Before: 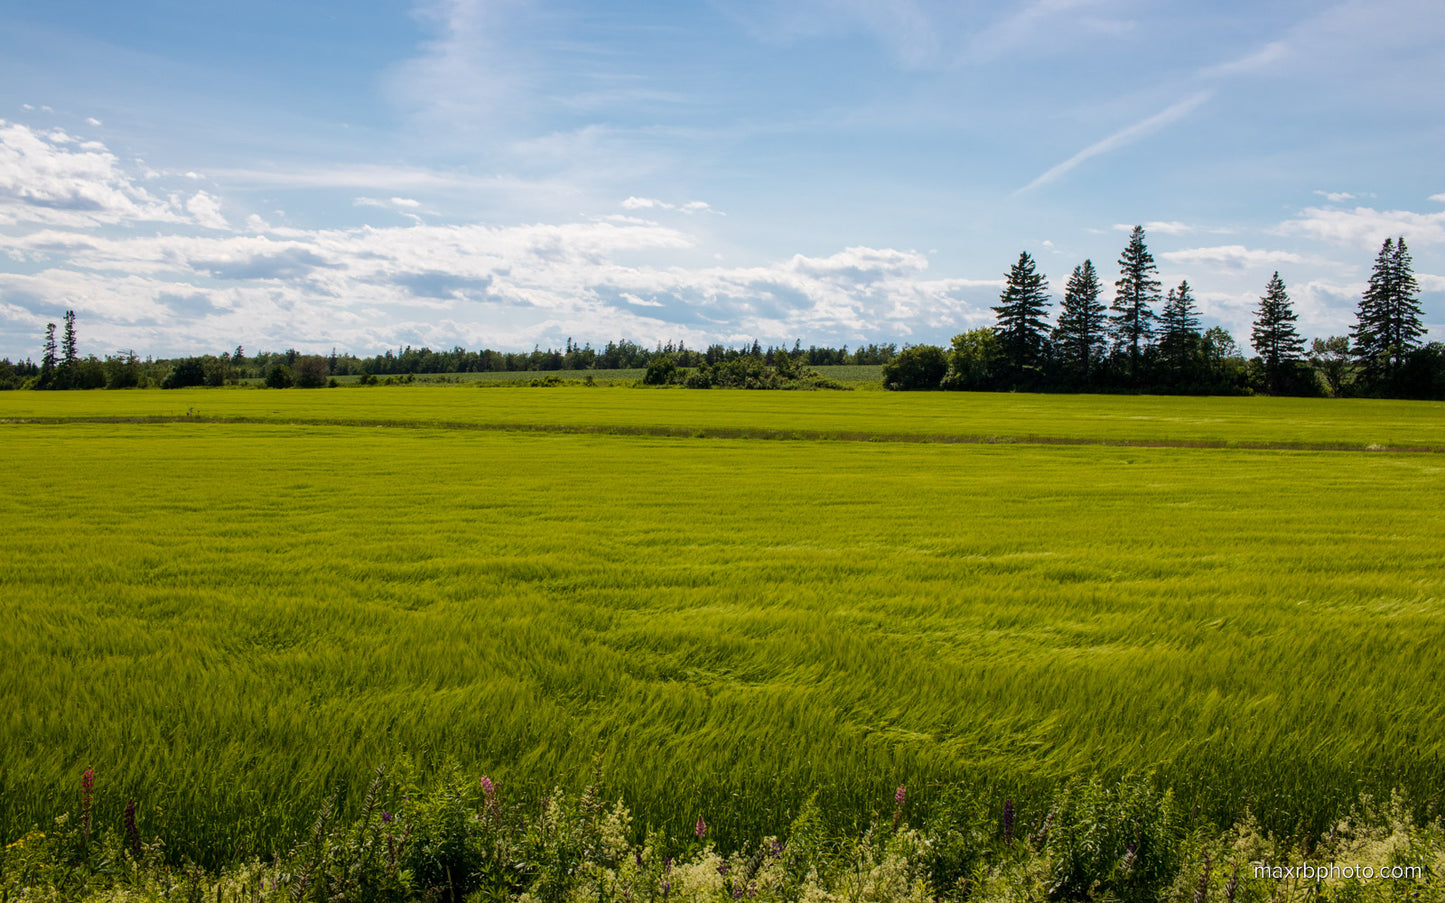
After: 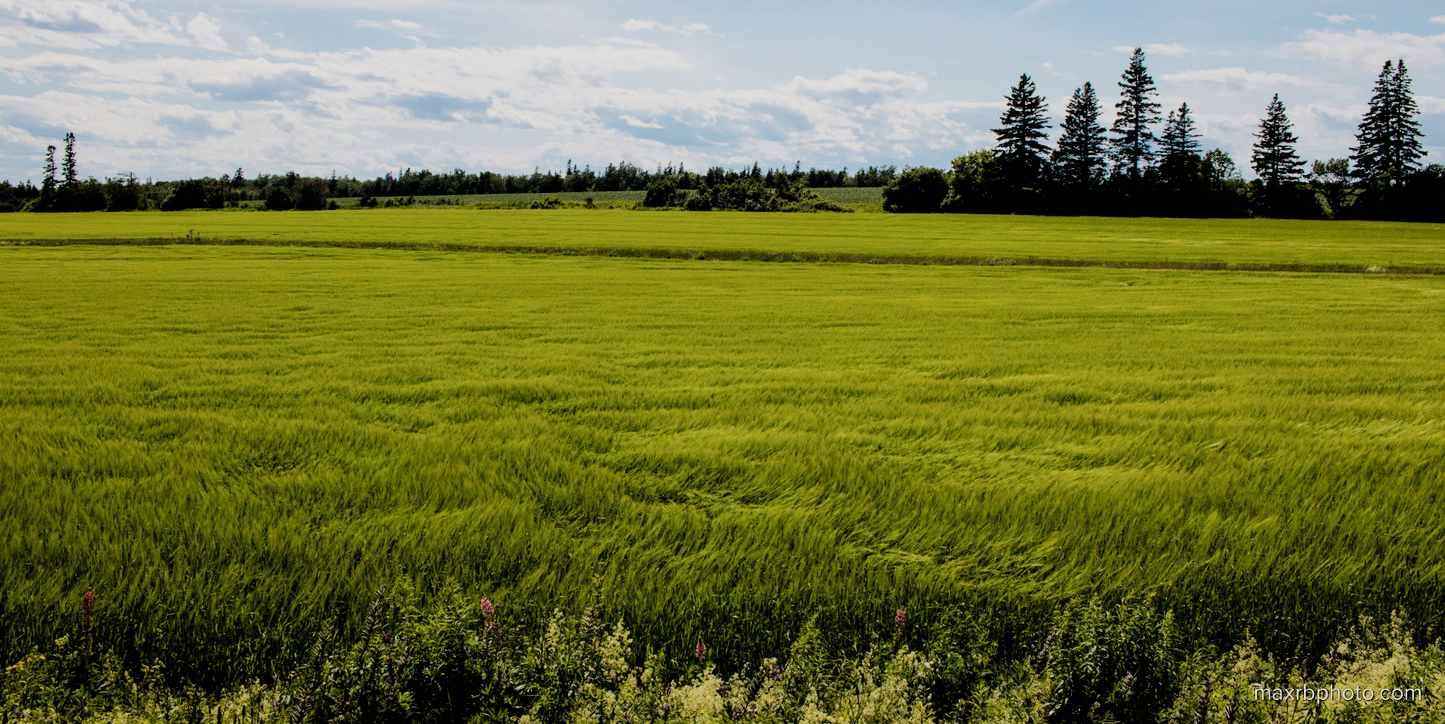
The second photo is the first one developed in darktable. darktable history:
crop and rotate: top 19.713%
filmic rgb: black relative exposure -5.11 EV, white relative exposure 3.99 EV, threshold 5.98 EV, hardness 2.88, contrast 1.299, highlights saturation mix -10.61%, enable highlight reconstruction true
